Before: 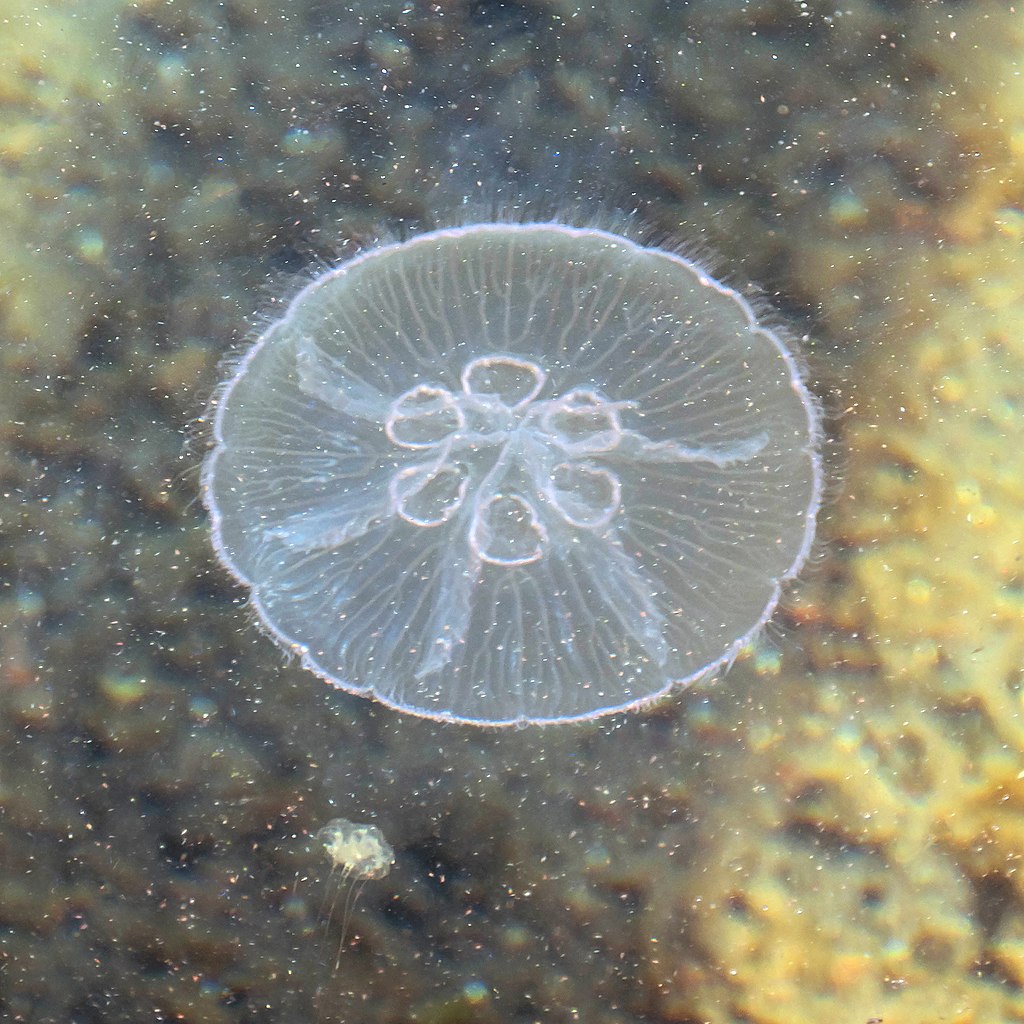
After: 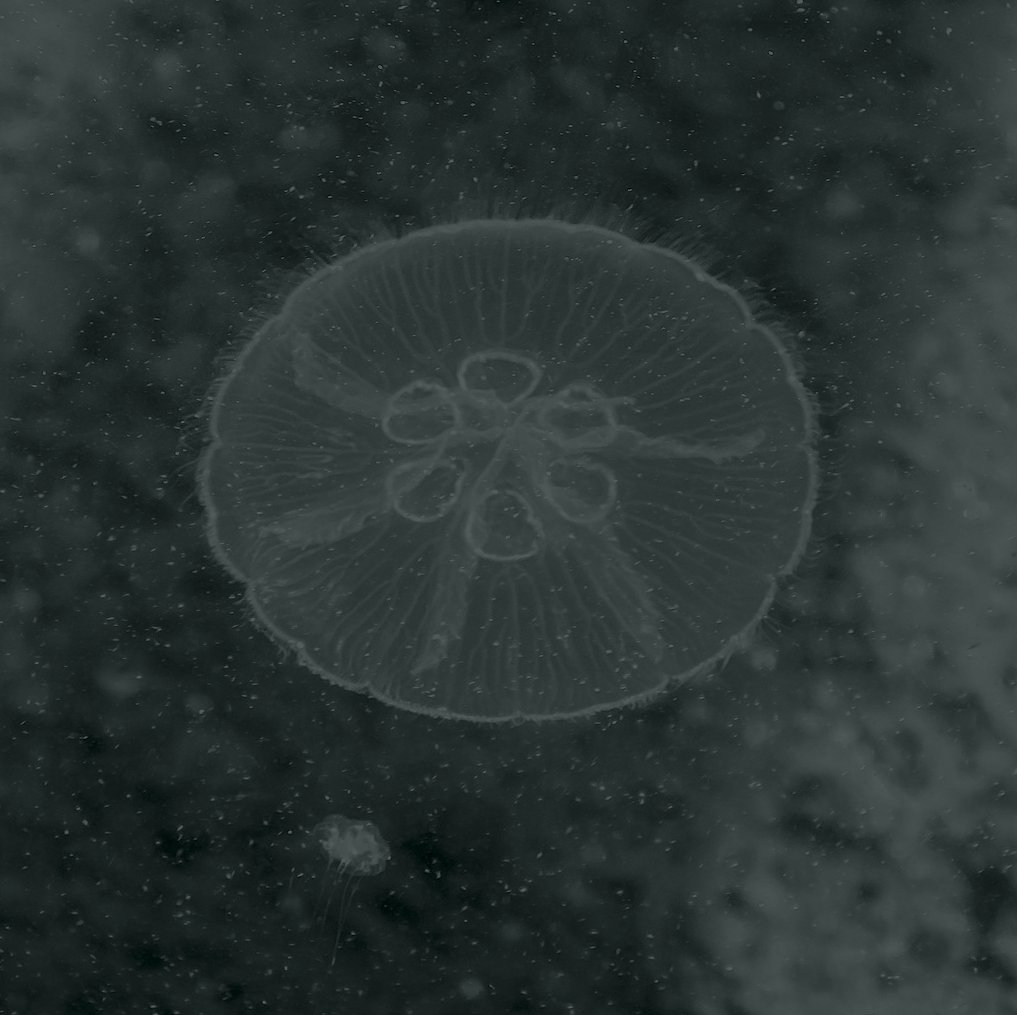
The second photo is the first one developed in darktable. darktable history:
exposure: compensate highlight preservation false
crop: left 0.434%, top 0.485%, right 0.244%, bottom 0.386%
white balance: red 0.766, blue 1.537
contrast brightness saturation: brightness 0.18, saturation -0.5
color correction: highlights a* 40, highlights b* 40, saturation 0.69
colorize: hue 90°, saturation 19%, lightness 1.59%, version 1
